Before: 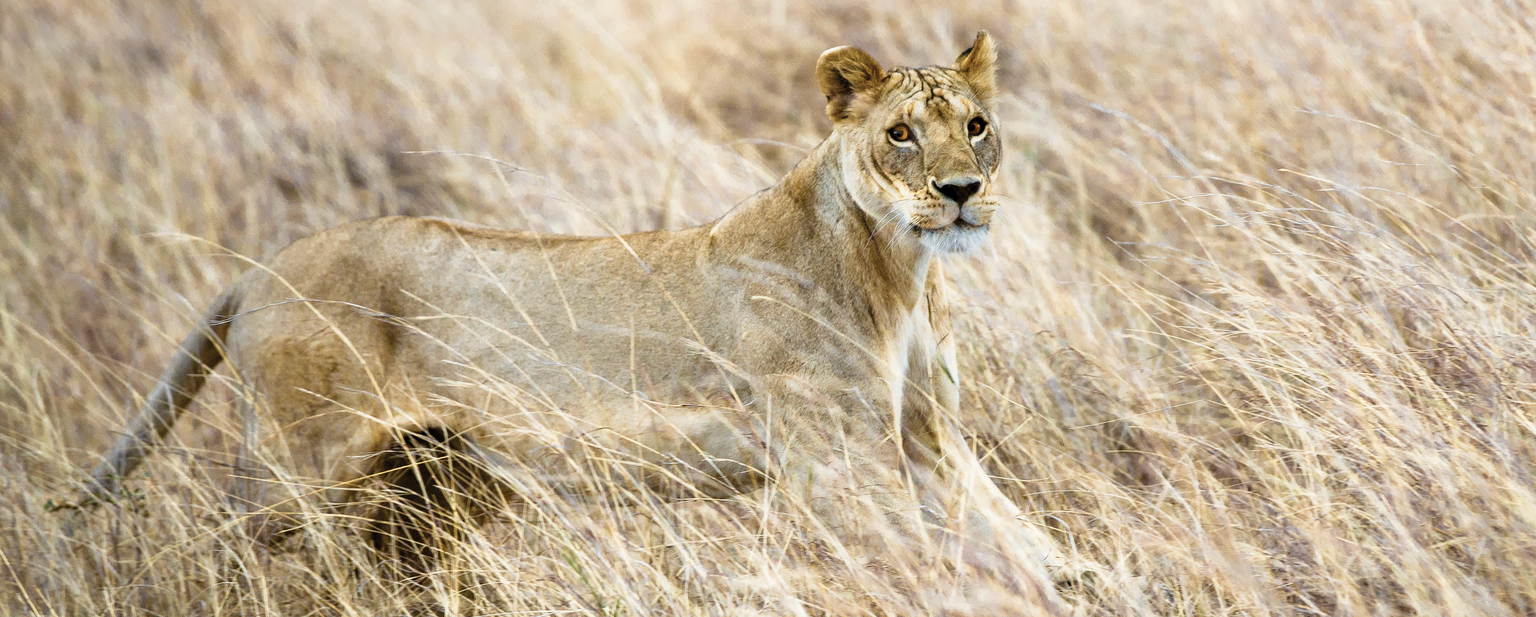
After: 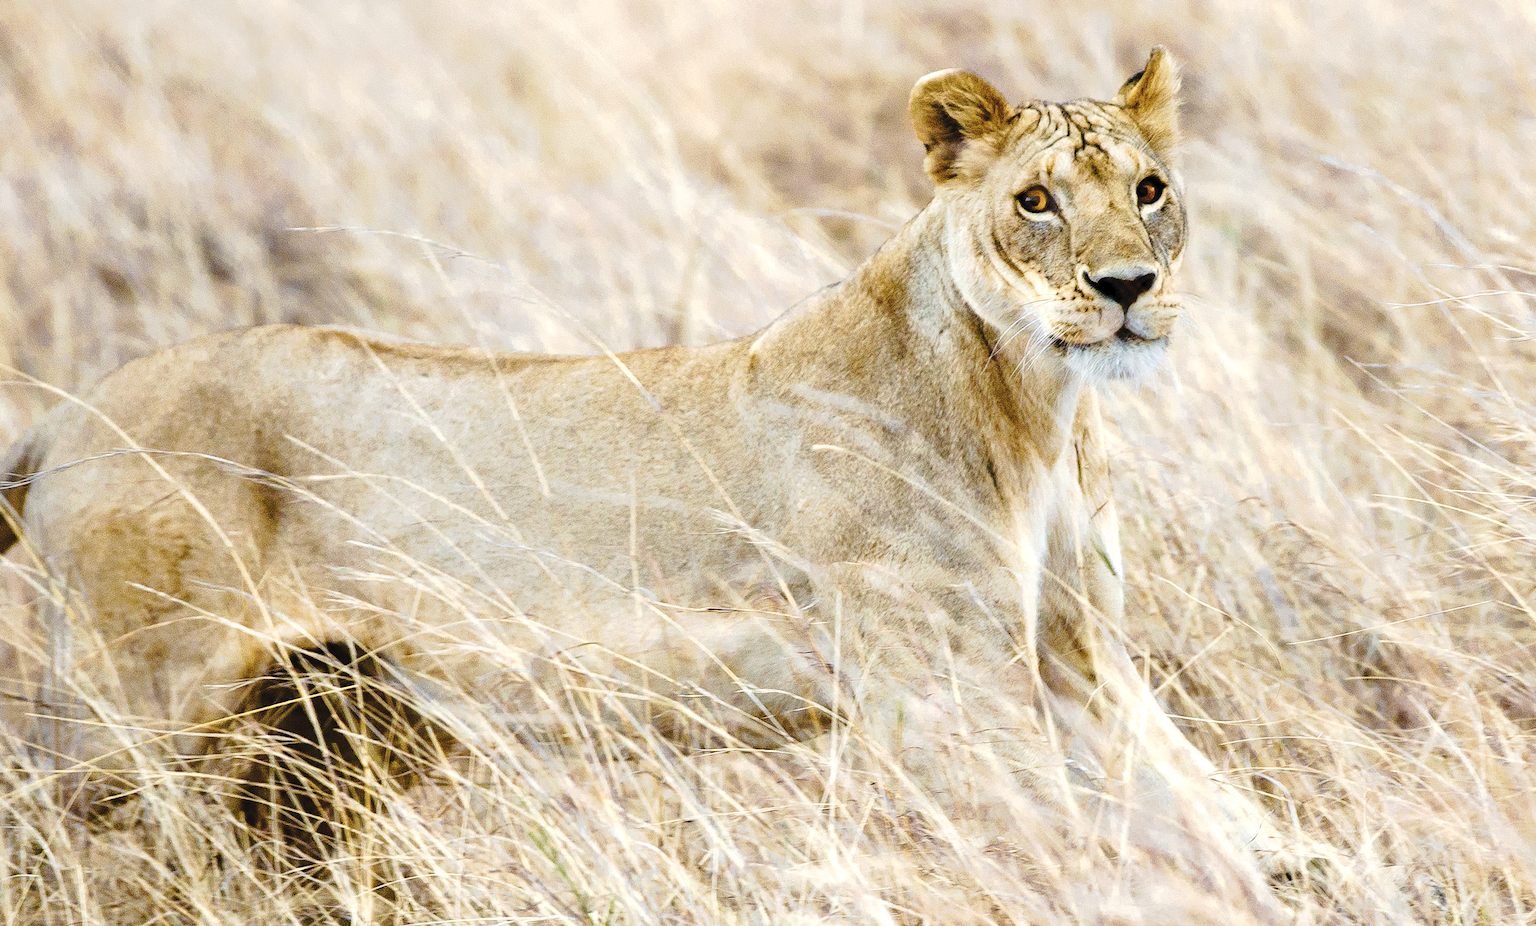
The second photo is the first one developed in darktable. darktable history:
crop and rotate: left 13.744%, right 19.628%
tone curve: curves: ch0 [(0, 0) (0.003, 0.031) (0.011, 0.041) (0.025, 0.054) (0.044, 0.06) (0.069, 0.083) (0.1, 0.108) (0.136, 0.135) (0.177, 0.179) (0.224, 0.231) (0.277, 0.294) (0.335, 0.378) (0.399, 0.463) (0.468, 0.552) (0.543, 0.627) (0.623, 0.694) (0.709, 0.776) (0.801, 0.849) (0.898, 0.905) (1, 1)], preserve colors none
exposure: exposure 0.203 EV, compensate exposure bias true, compensate highlight preservation false
